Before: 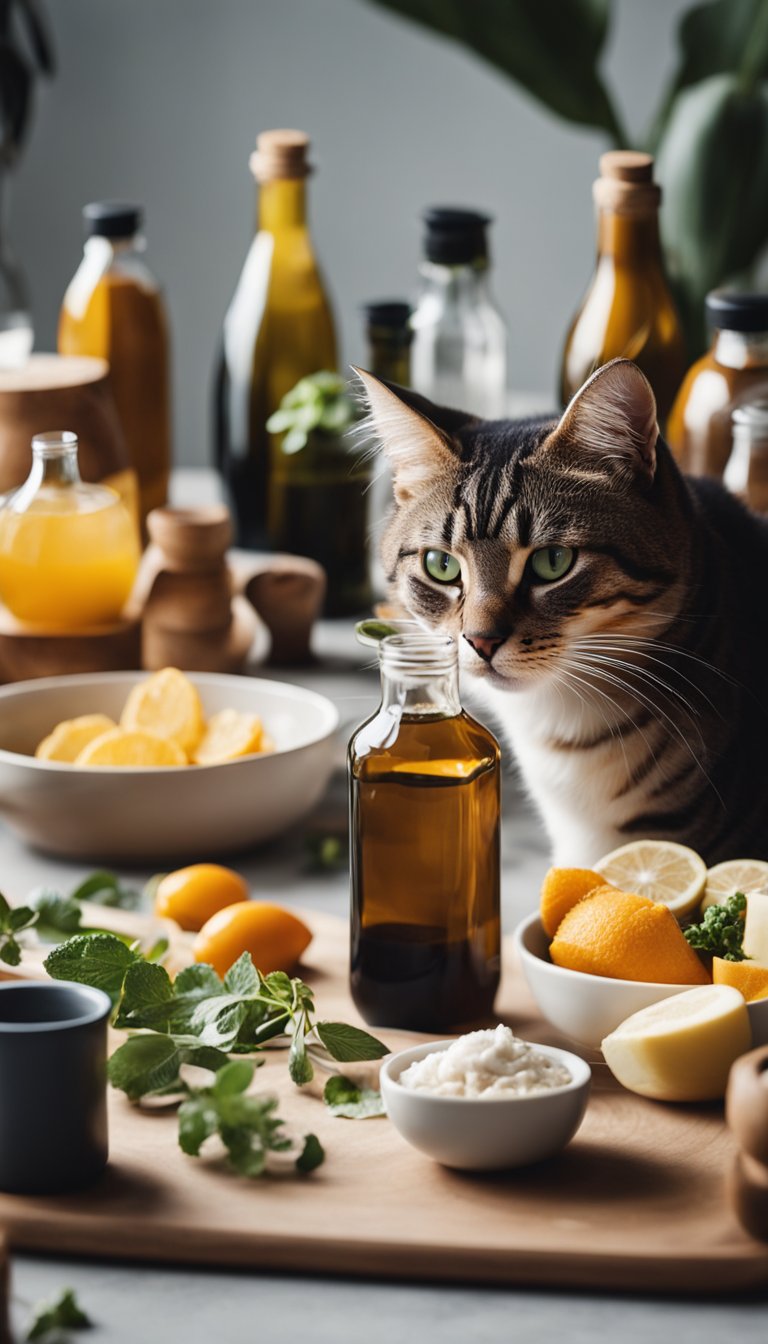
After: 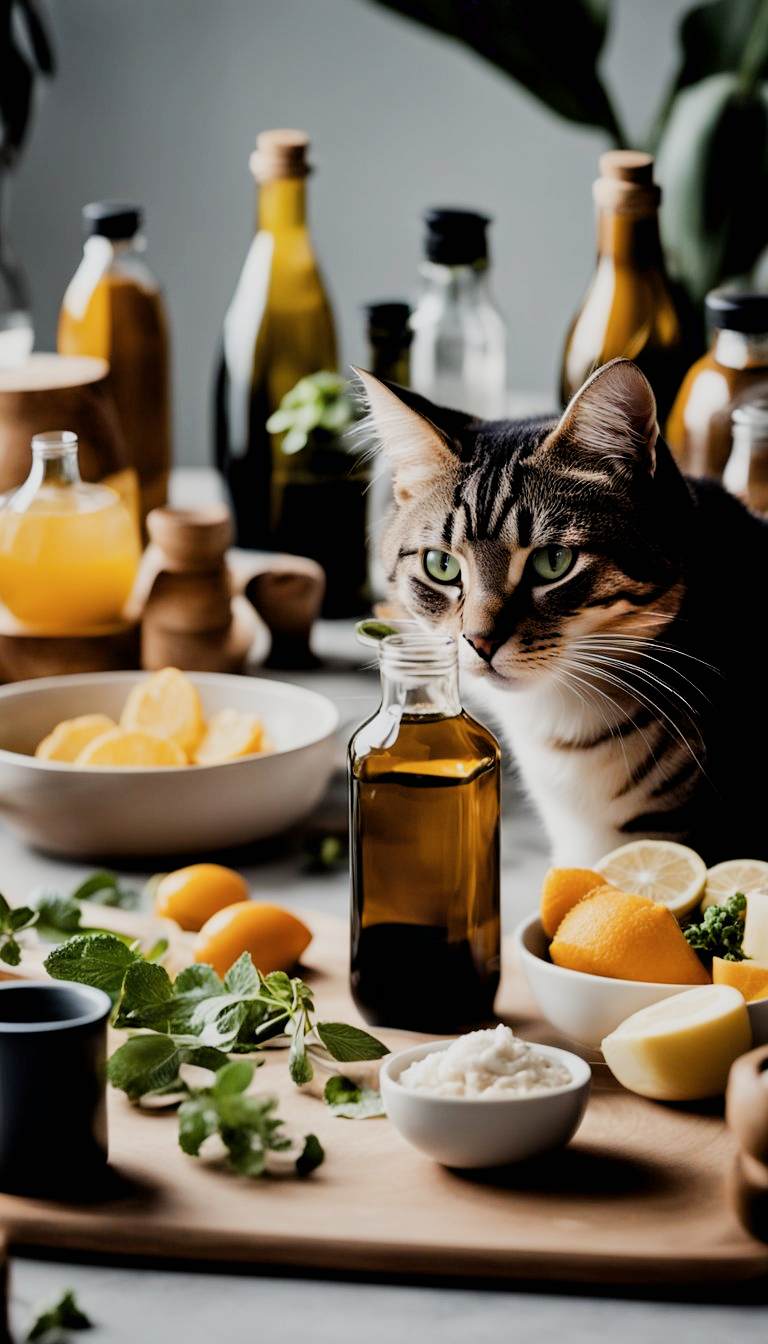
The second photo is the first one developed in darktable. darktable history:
shadows and highlights: radius 45.73, white point adjustment 6.48, compress 80%, soften with gaussian
exposure: black level correction 0.011, compensate exposure bias true, compensate highlight preservation false
filmic rgb: black relative exposure -7.65 EV, white relative exposure 4.56 EV, hardness 3.61
